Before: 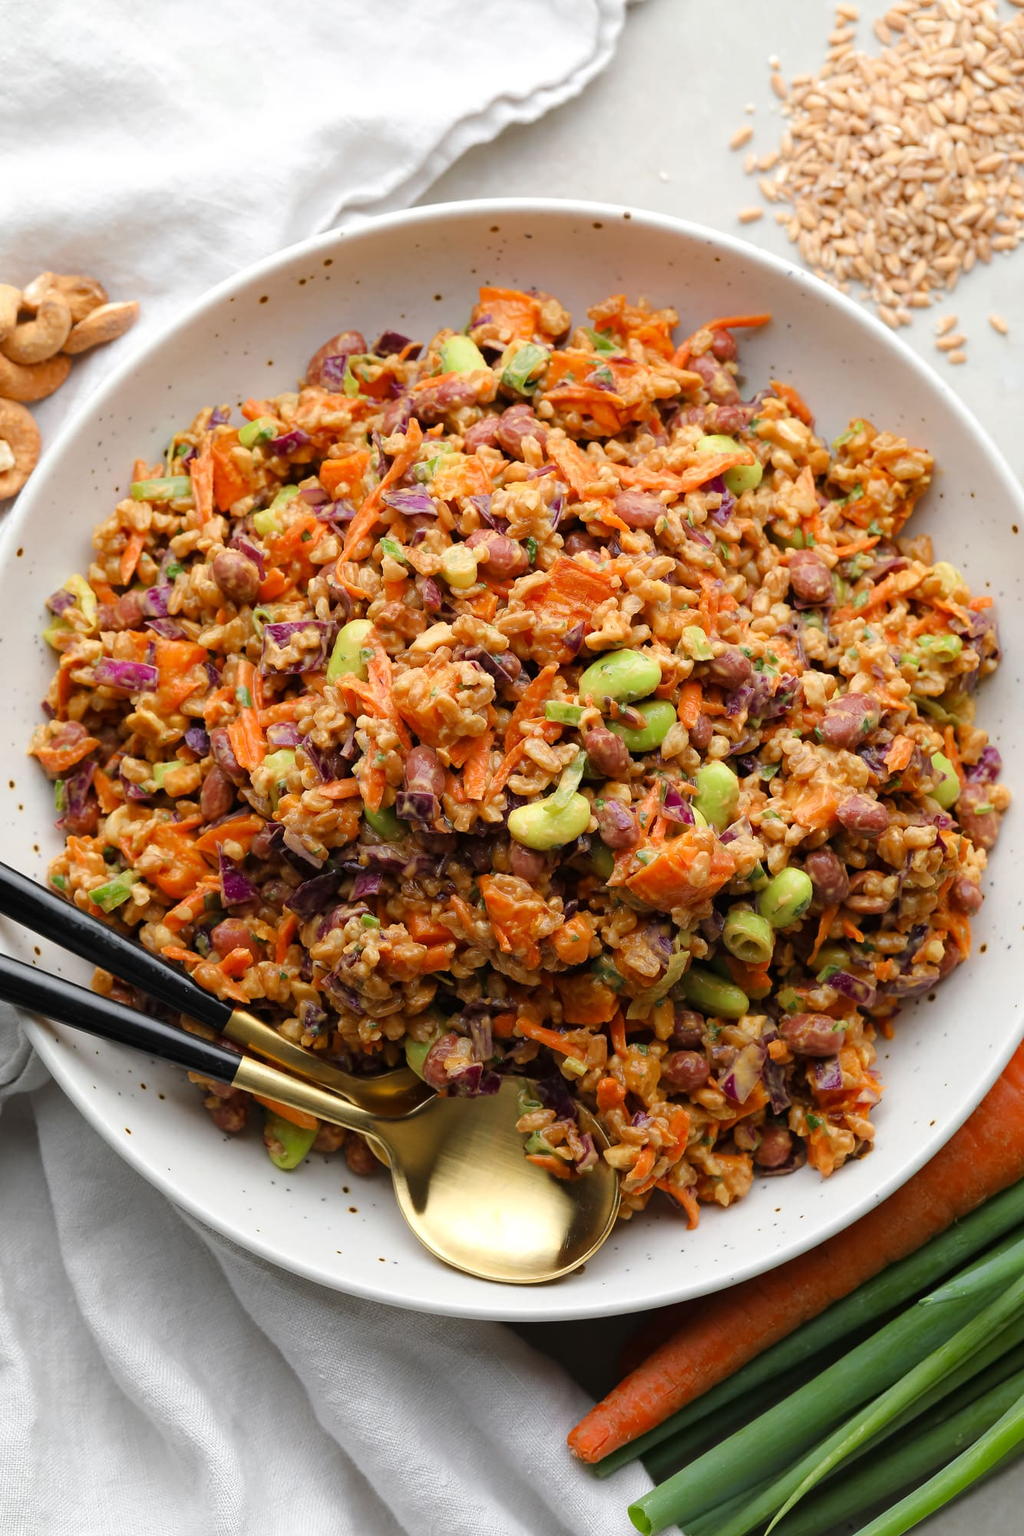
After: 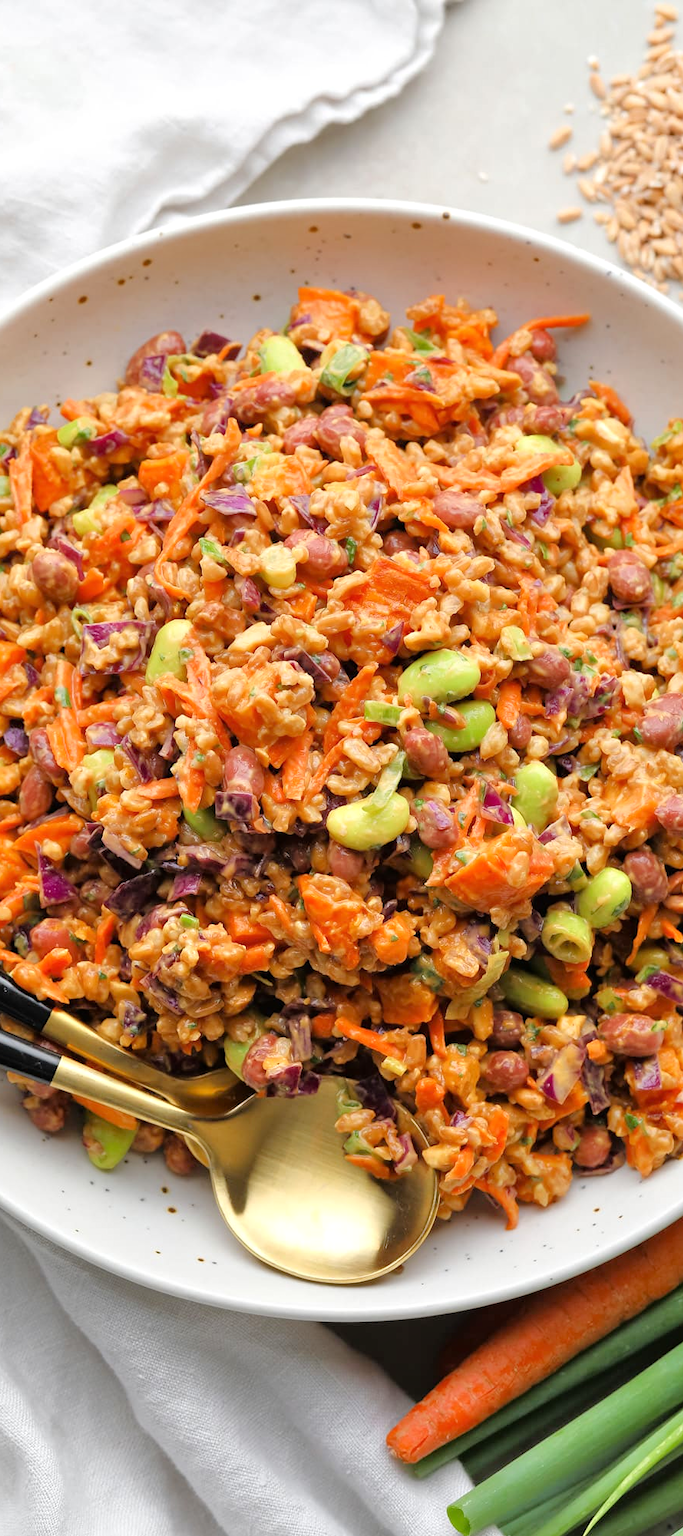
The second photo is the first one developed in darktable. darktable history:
crop and rotate: left 17.732%, right 15.423%
tone equalizer: -7 EV 0.15 EV, -6 EV 0.6 EV, -5 EV 1.15 EV, -4 EV 1.33 EV, -3 EV 1.15 EV, -2 EV 0.6 EV, -1 EV 0.15 EV, mask exposure compensation -0.5 EV
